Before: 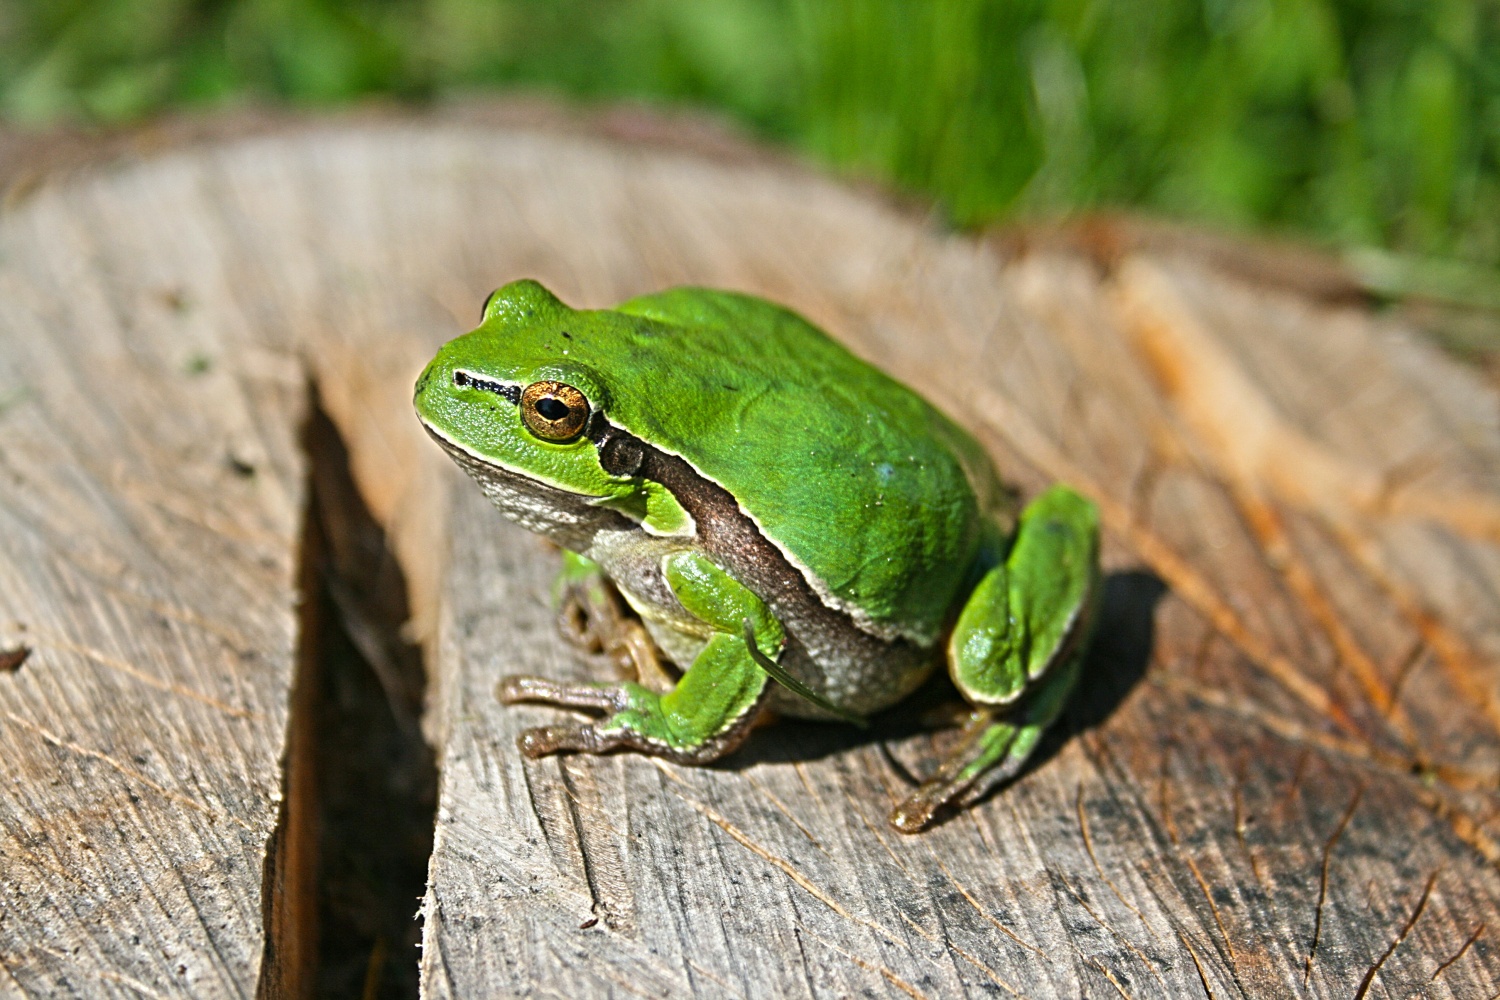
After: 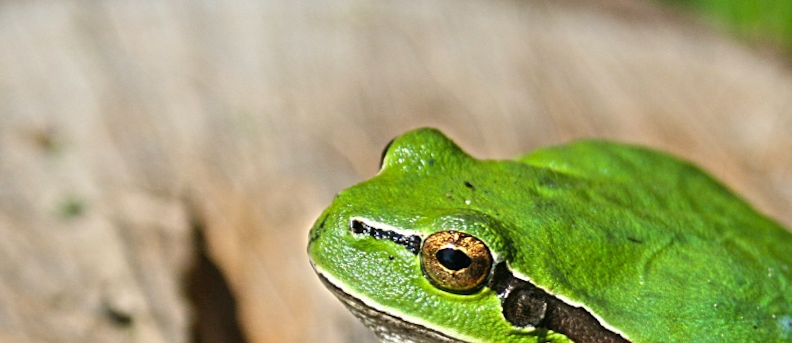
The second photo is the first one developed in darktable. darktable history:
crop: left 10.121%, top 10.631%, right 36.218%, bottom 51.526%
rotate and perspective: rotation -0.013°, lens shift (vertical) -0.027, lens shift (horizontal) 0.178, crop left 0.016, crop right 0.989, crop top 0.082, crop bottom 0.918
